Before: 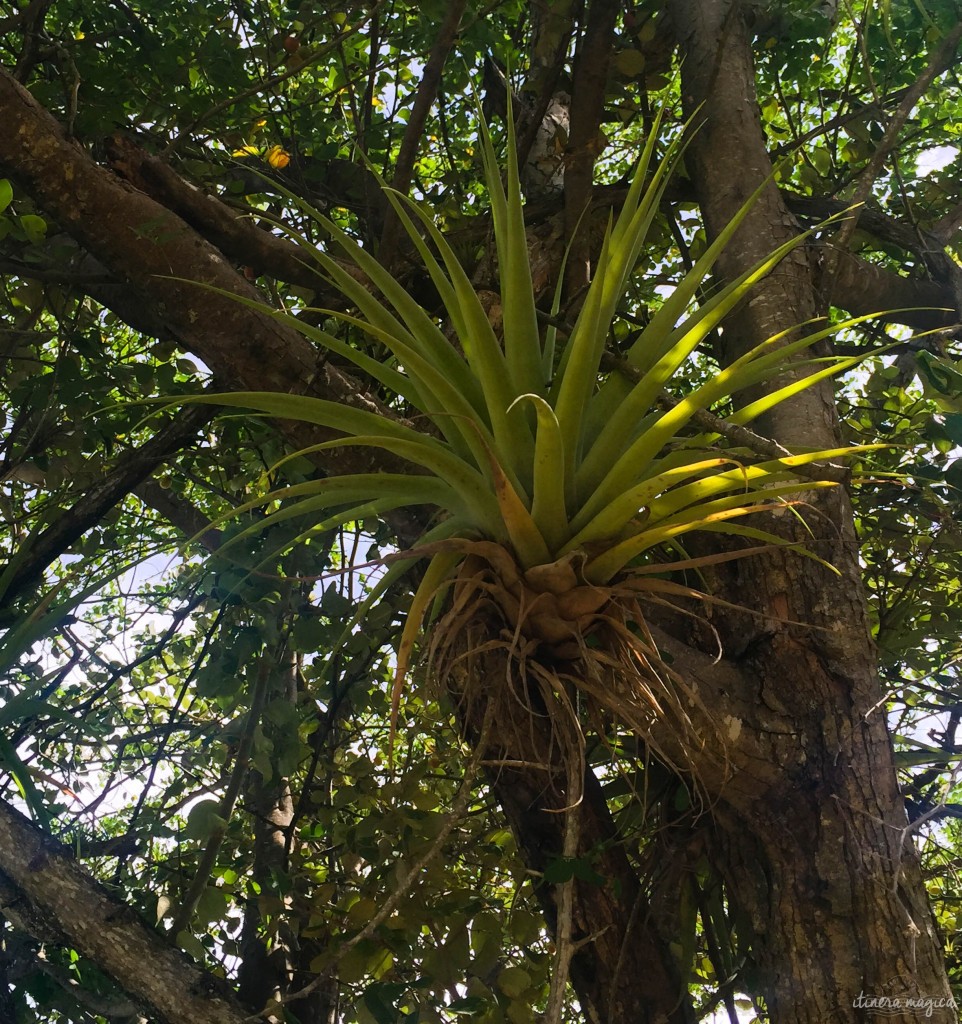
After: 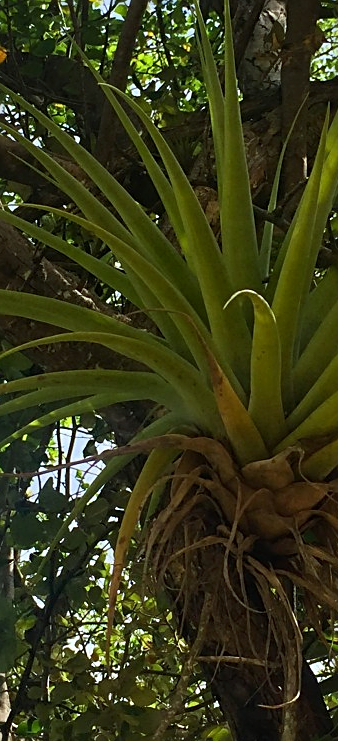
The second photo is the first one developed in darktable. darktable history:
contrast brightness saturation: contrast 0.07
crop and rotate: left 29.476%, top 10.214%, right 35.32%, bottom 17.333%
sharpen: on, module defaults
color correction: highlights a* -6.69, highlights b* 0.49
